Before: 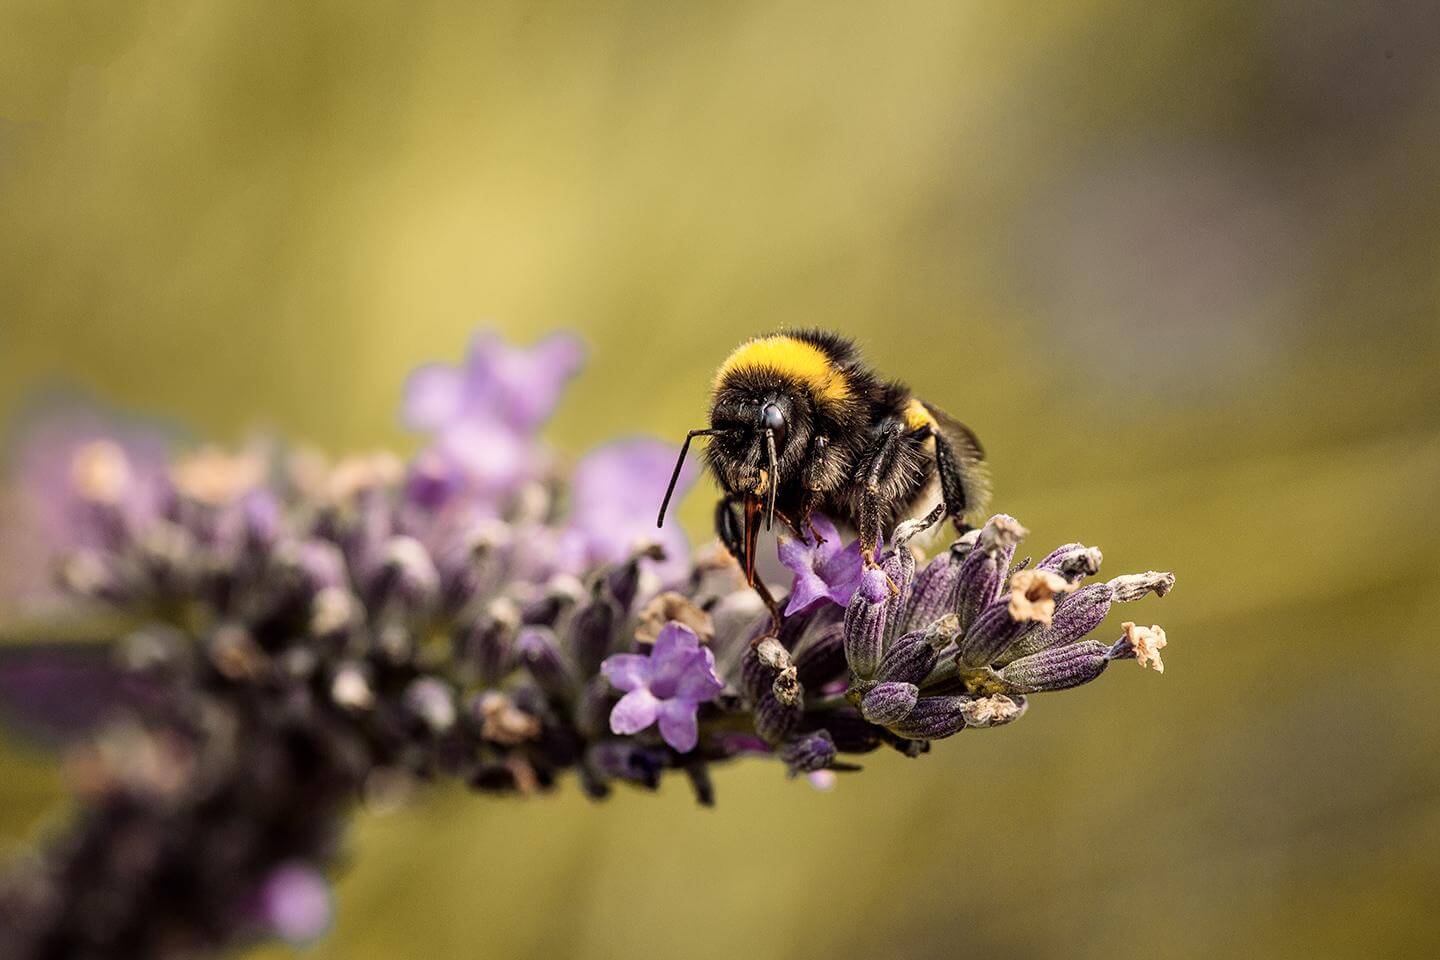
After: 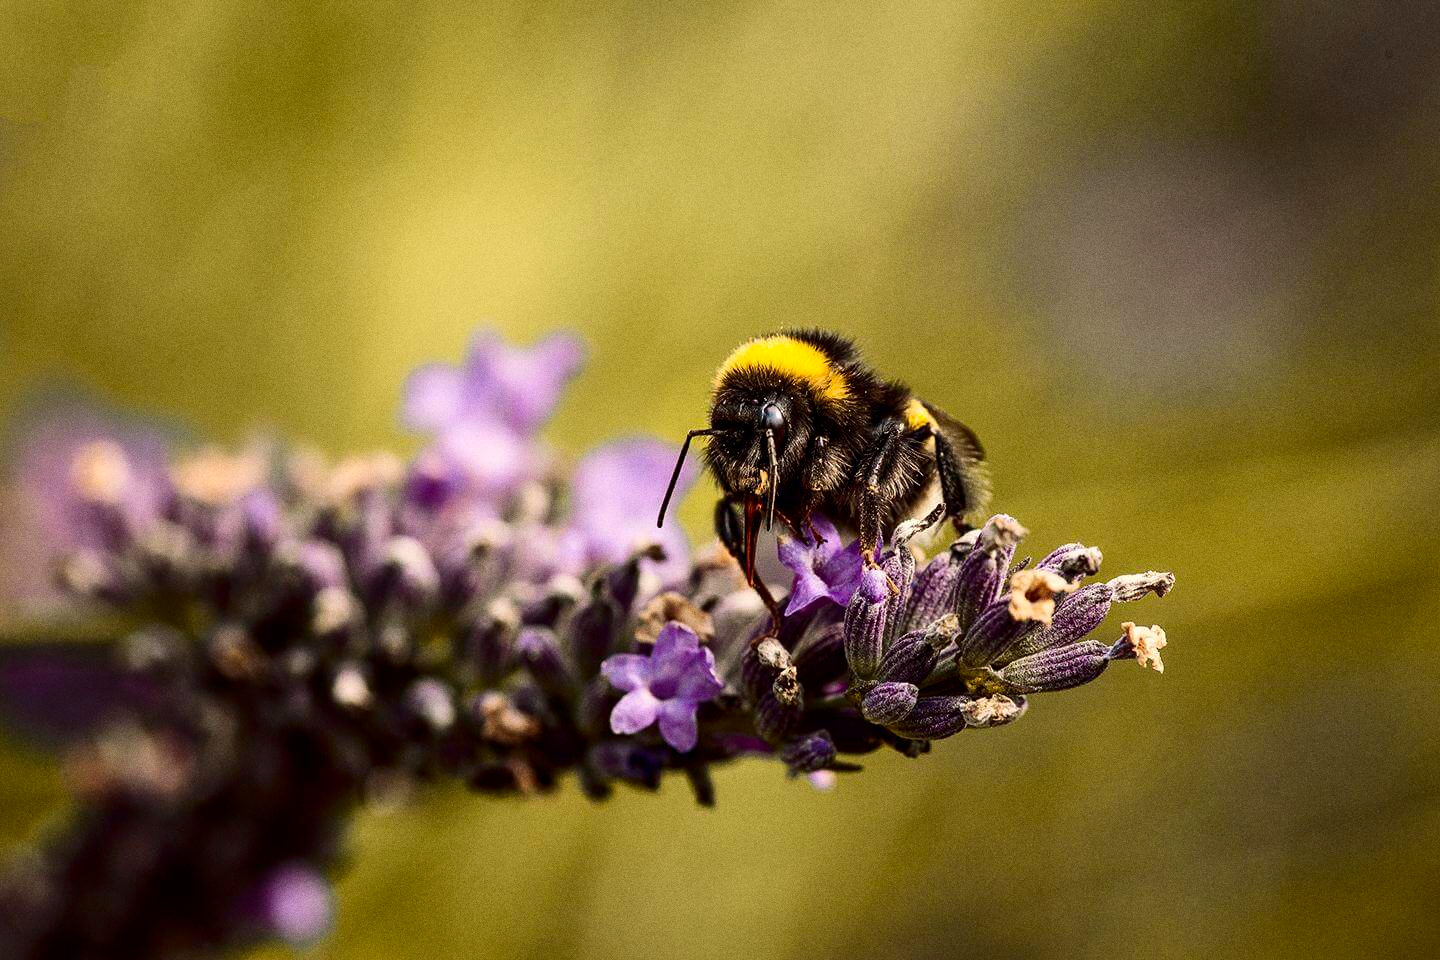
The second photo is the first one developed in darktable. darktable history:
contrast brightness saturation: contrast 0.19, brightness -0.11, saturation 0.21
grain: coarseness 0.09 ISO
